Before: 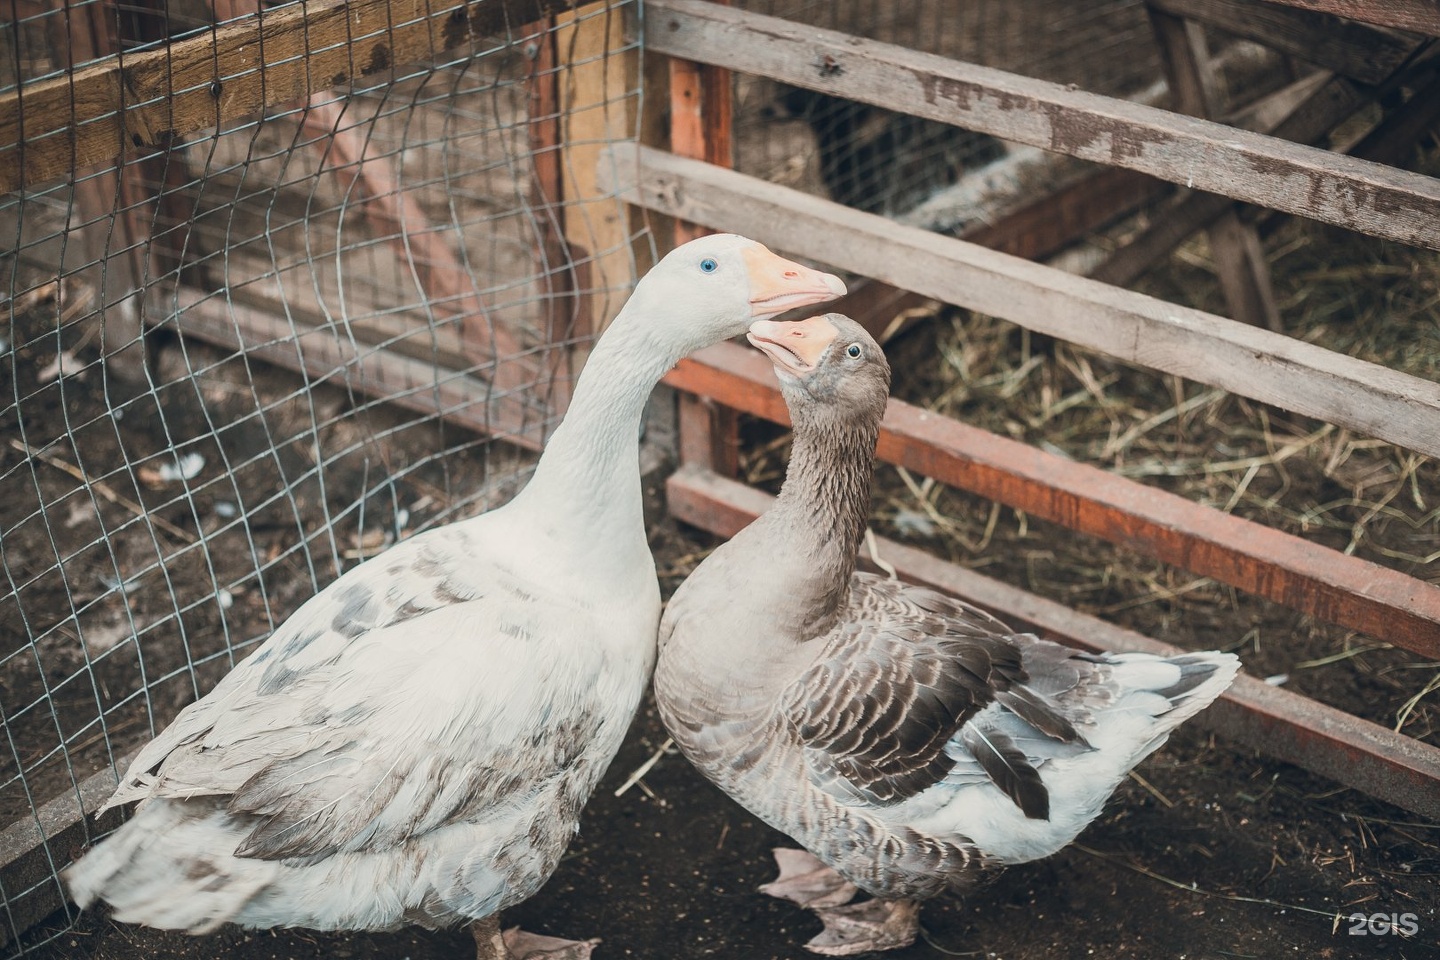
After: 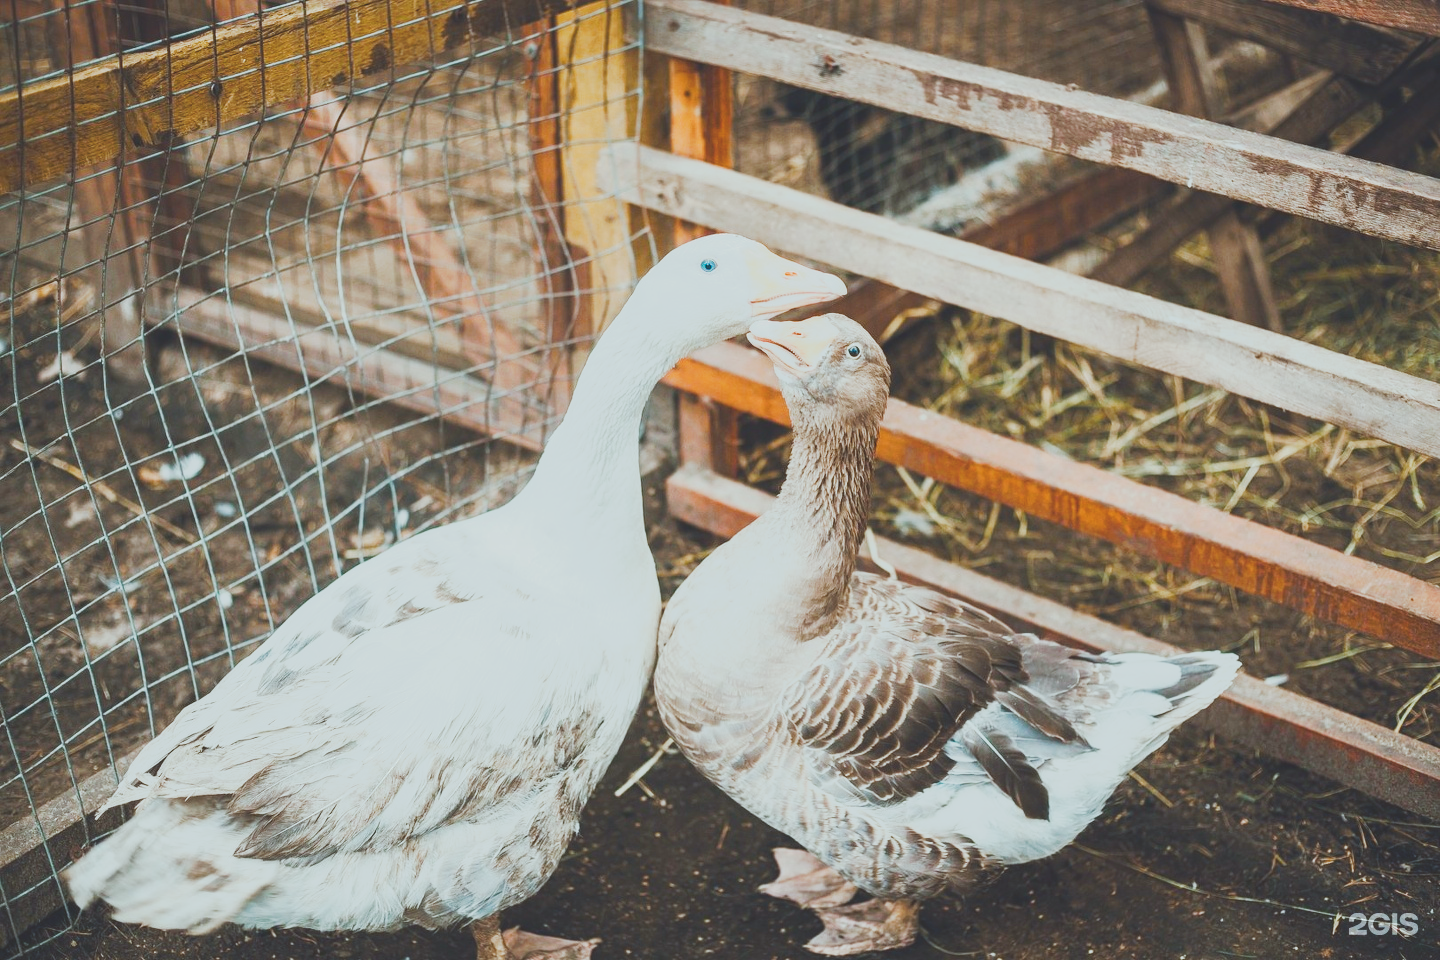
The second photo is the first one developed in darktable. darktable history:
color correction: highlights a* -4.98, highlights b* -3.76, shadows a* 3.83, shadows b* 4.08
contrast brightness saturation: contrast -0.26, saturation -0.43
tone curve: curves: ch0 [(0, 0) (0.003, 0.108) (0.011, 0.113) (0.025, 0.113) (0.044, 0.121) (0.069, 0.132) (0.1, 0.145) (0.136, 0.158) (0.177, 0.182) (0.224, 0.215) (0.277, 0.27) (0.335, 0.341) (0.399, 0.424) (0.468, 0.528) (0.543, 0.622) (0.623, 0.721) (0.709, 0.79) (0.801, 0.846) (0.898, 0.871) (1, 1)], preserve colors none
color balance rgb: linear chroma grading › shadows 10%, linear chroma grading › highlights 10%, linear chroma grading › global chroma 15%, linear chroma grading › mid-tones 15%, perceptual saturation grading › global saturation 40%, perceptual saturation grading › highlights -25%, perceptual saturation grading › mid-tones 35%, perceptual saturation grading › shadows 35%, perceptual brilliance grading › global brilliance 11.29%, global vibrance 11.29%
